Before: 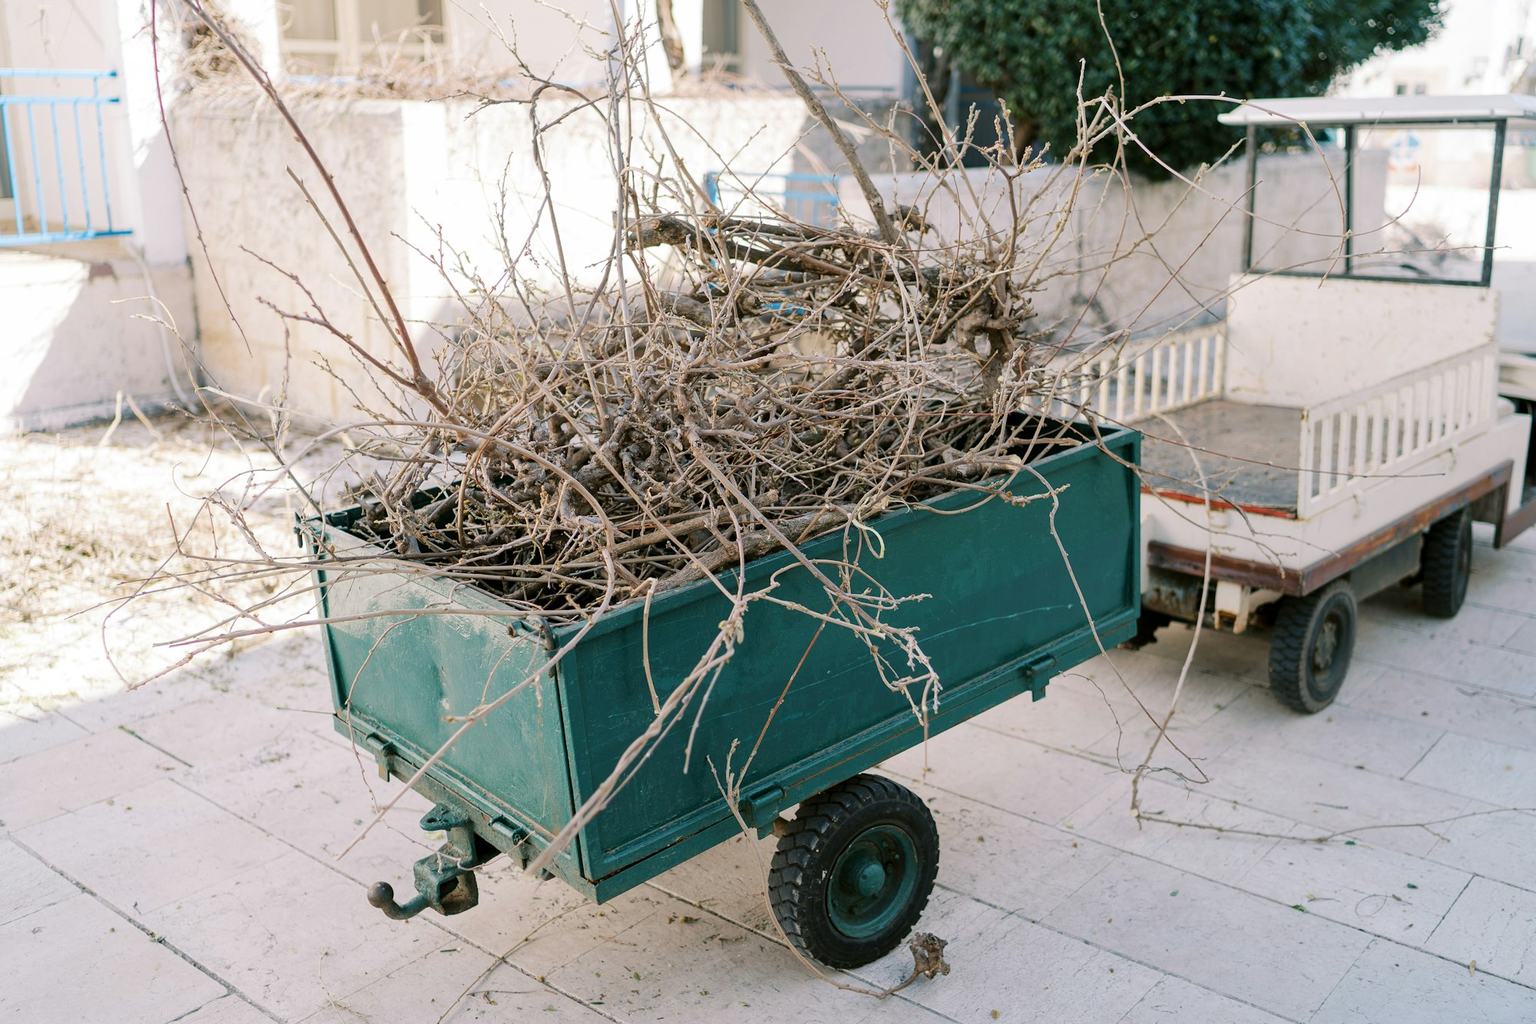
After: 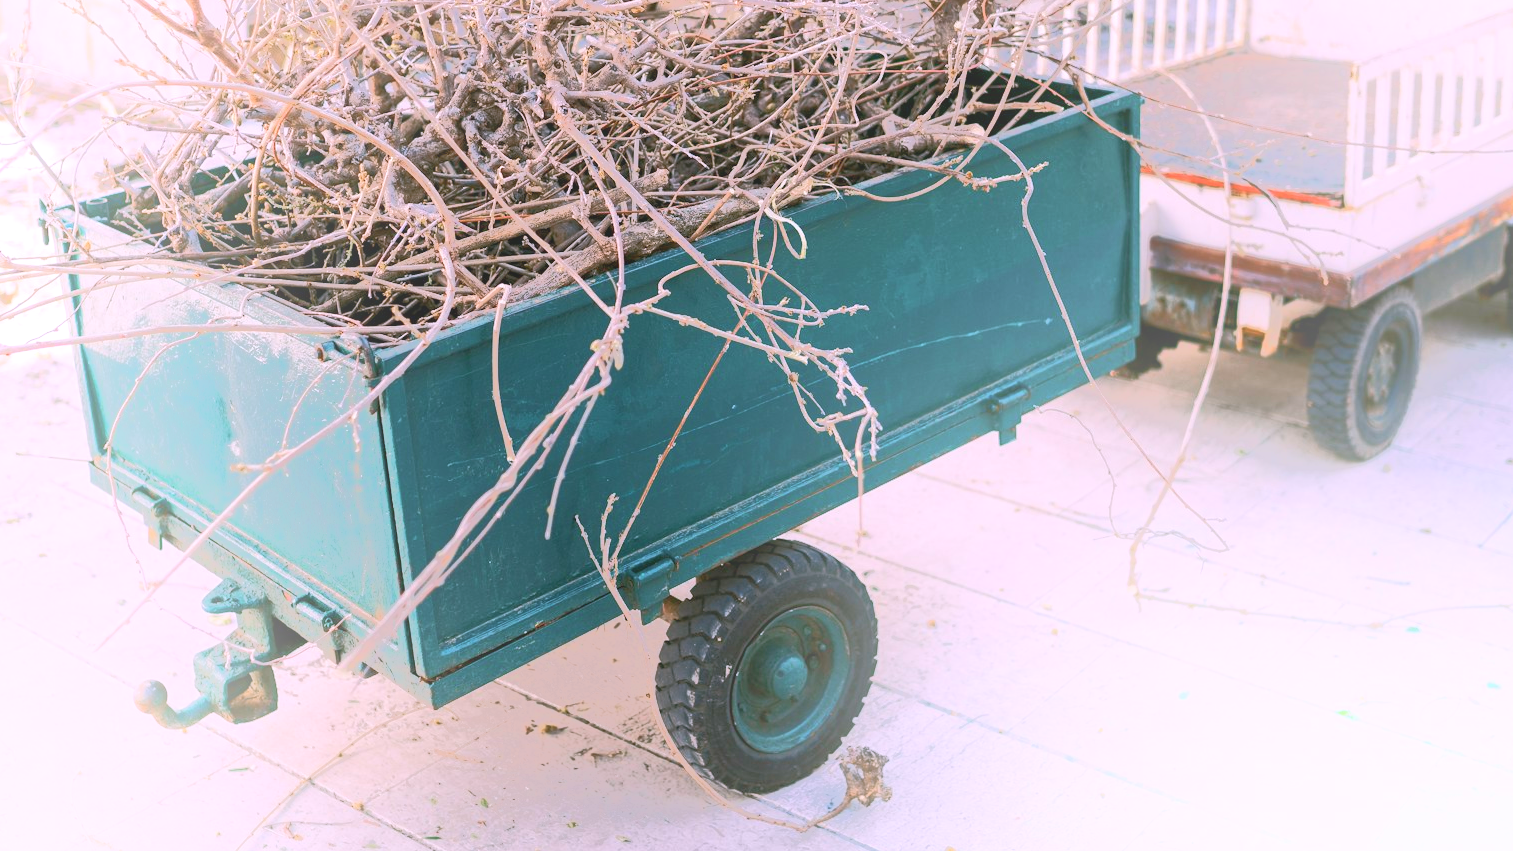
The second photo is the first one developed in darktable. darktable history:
exposure: exposure 0.77 EV, compensate highlight preservation false
crop and rotate: left 17.299%, top 35.115%, right 7.015%, bottom 1.024%
white balance: red 1.066, blue 1.119
tone equalizer: -7 EV -0.63 EV, -6 EV 1 EV, -5 EV -0.45 EV, -4 EV 0.43 EV, -3 EV 0.41 EV, -2 EV 0.15 EV, -1 EV -0.15 EV, +0 EV -0.39 EV, smoothing diameter 25%, edges refinement/feathering 10, preserve details guided filter
bloom: size 38%, threshold 95%, strength 30%
